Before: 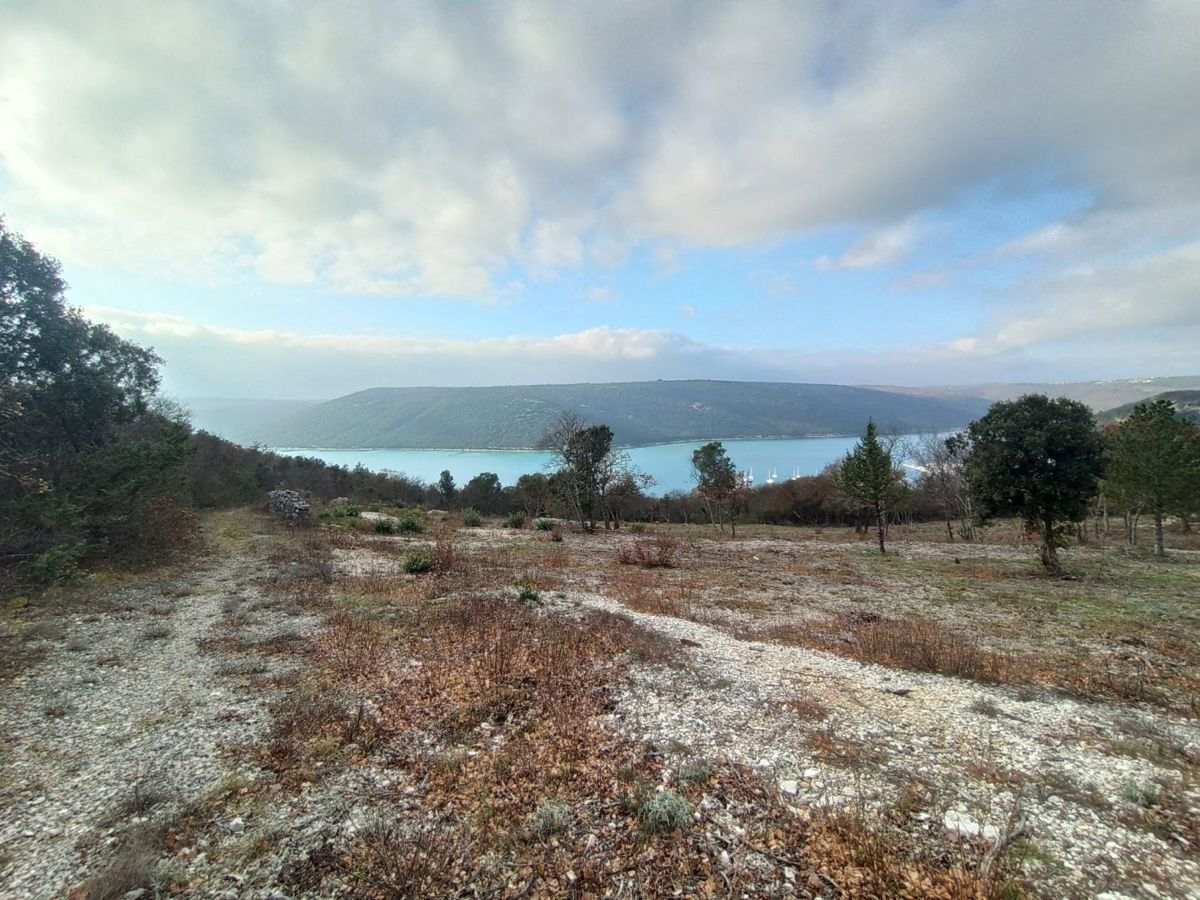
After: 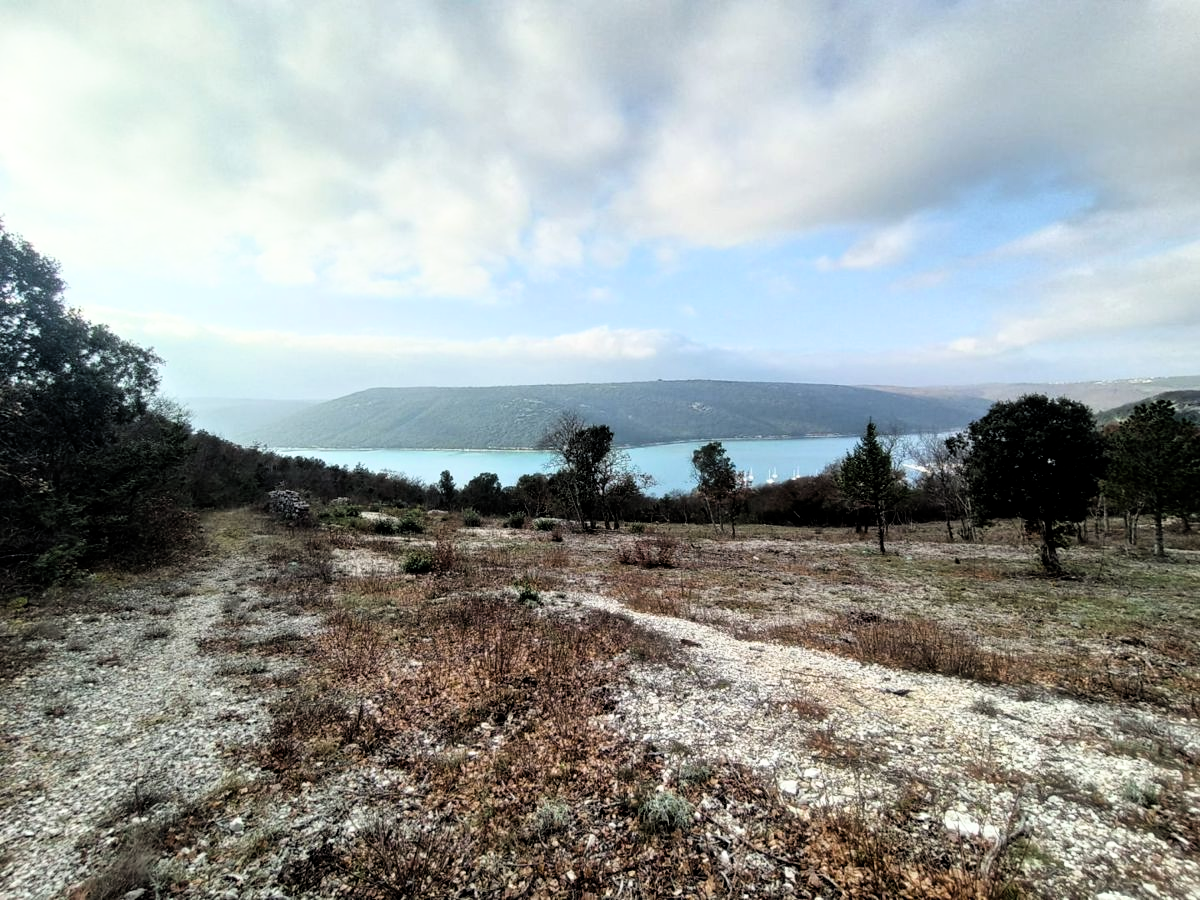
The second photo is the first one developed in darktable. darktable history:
filmic rgb: black relative exposure -5.63 EV, white relative exposure 2.51 EV, target black luminance 0%, hardness 4.54, latitude 67.3%, contrast 1.46, shadows ↔ highlights balance -3.88%, iterations of high-quality reconstruction 10
